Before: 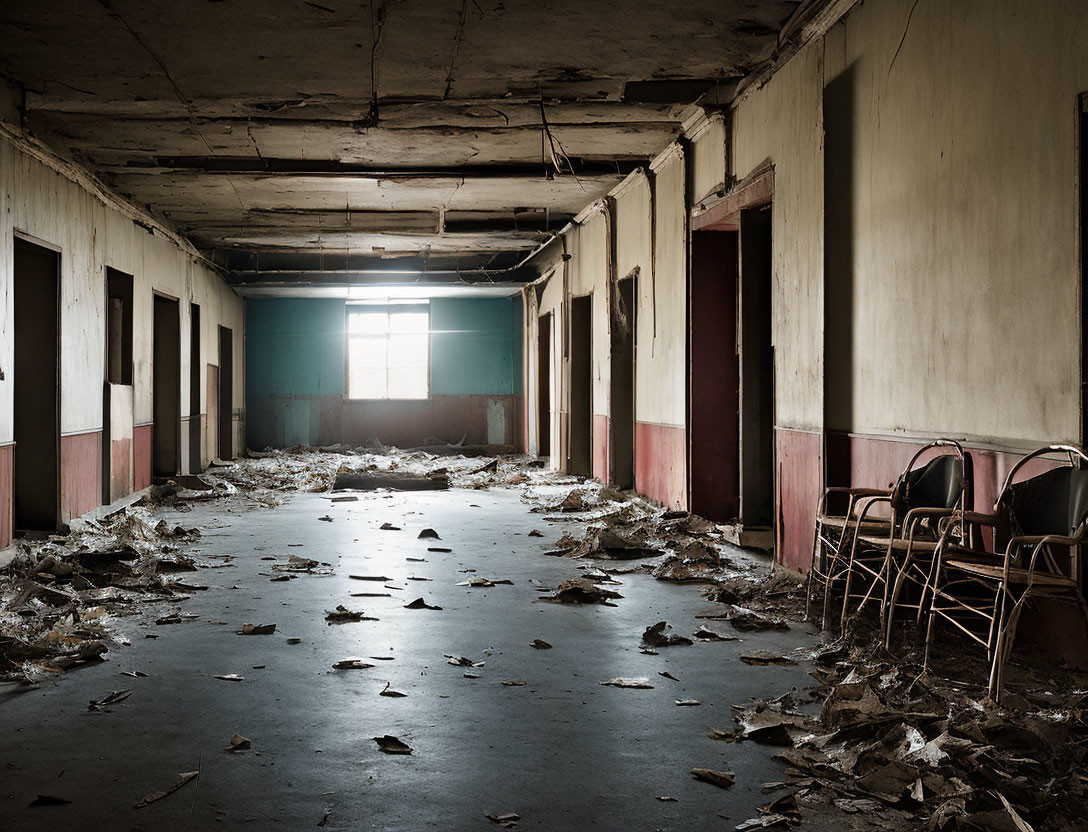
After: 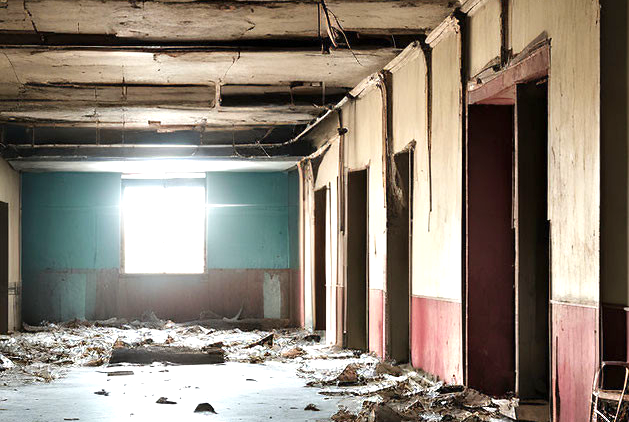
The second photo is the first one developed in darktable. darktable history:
crop: left 20.592%, top 15.182%, right 21.578%, bottom 33.989%
color zones: curves: ch1 [(0.235, 0.558) (0.75, 0.5)]; ch2 [(0.25, 0.462) (0.749, 0.457)]
exposure: exposure 0.757 EV, compensate highlight preservation false
